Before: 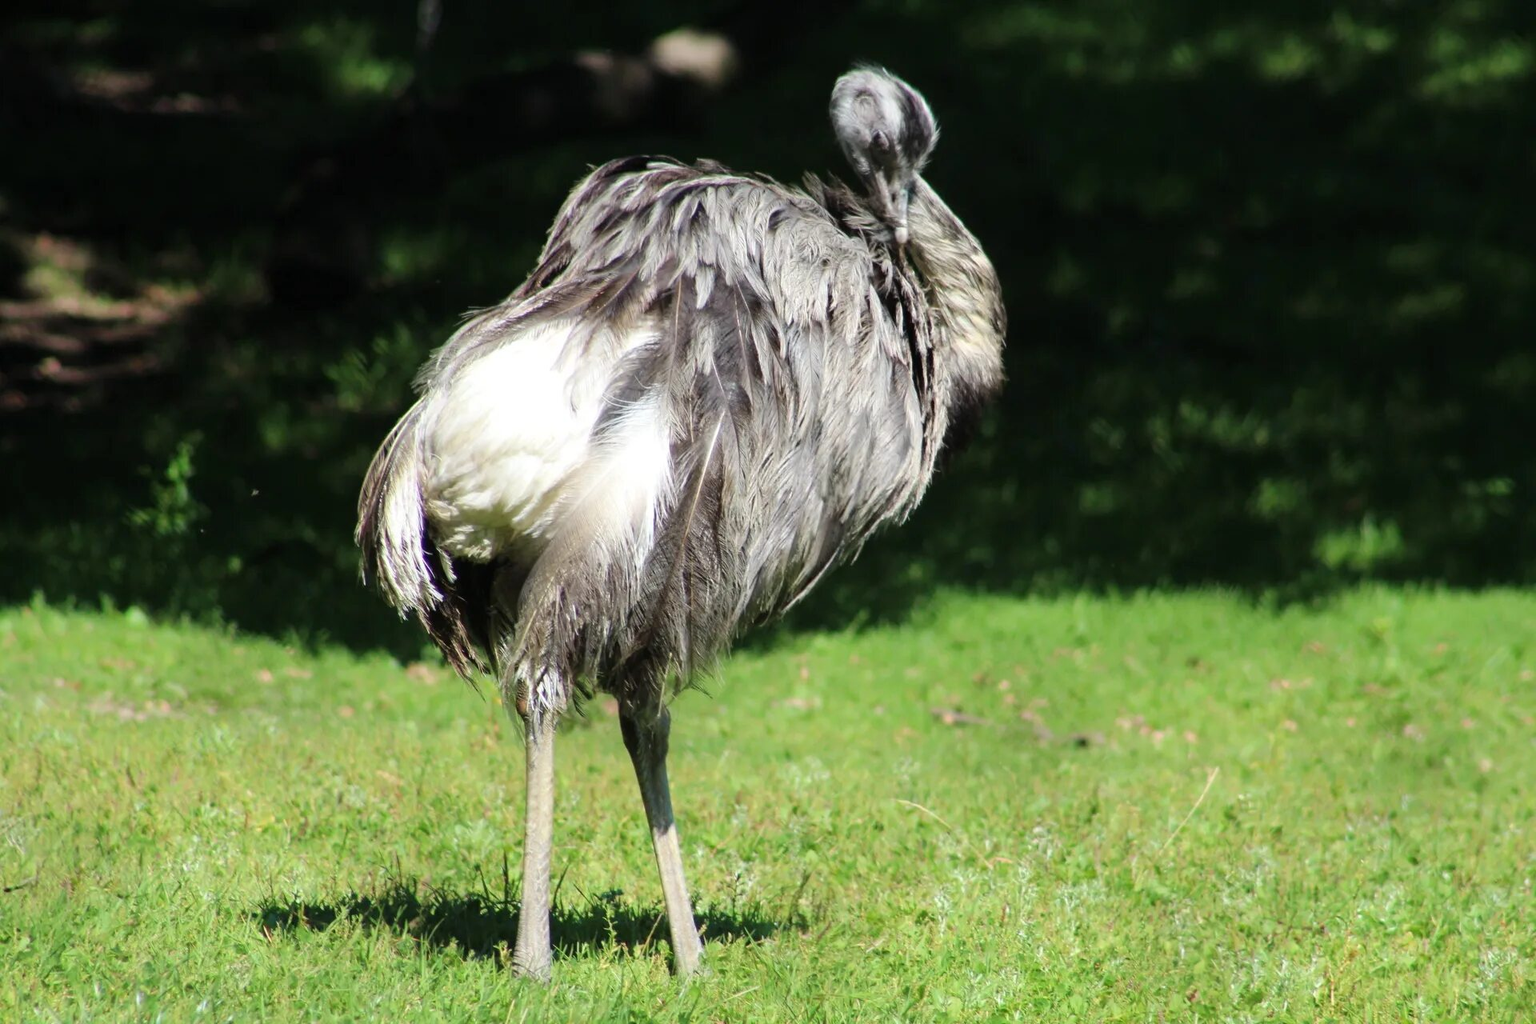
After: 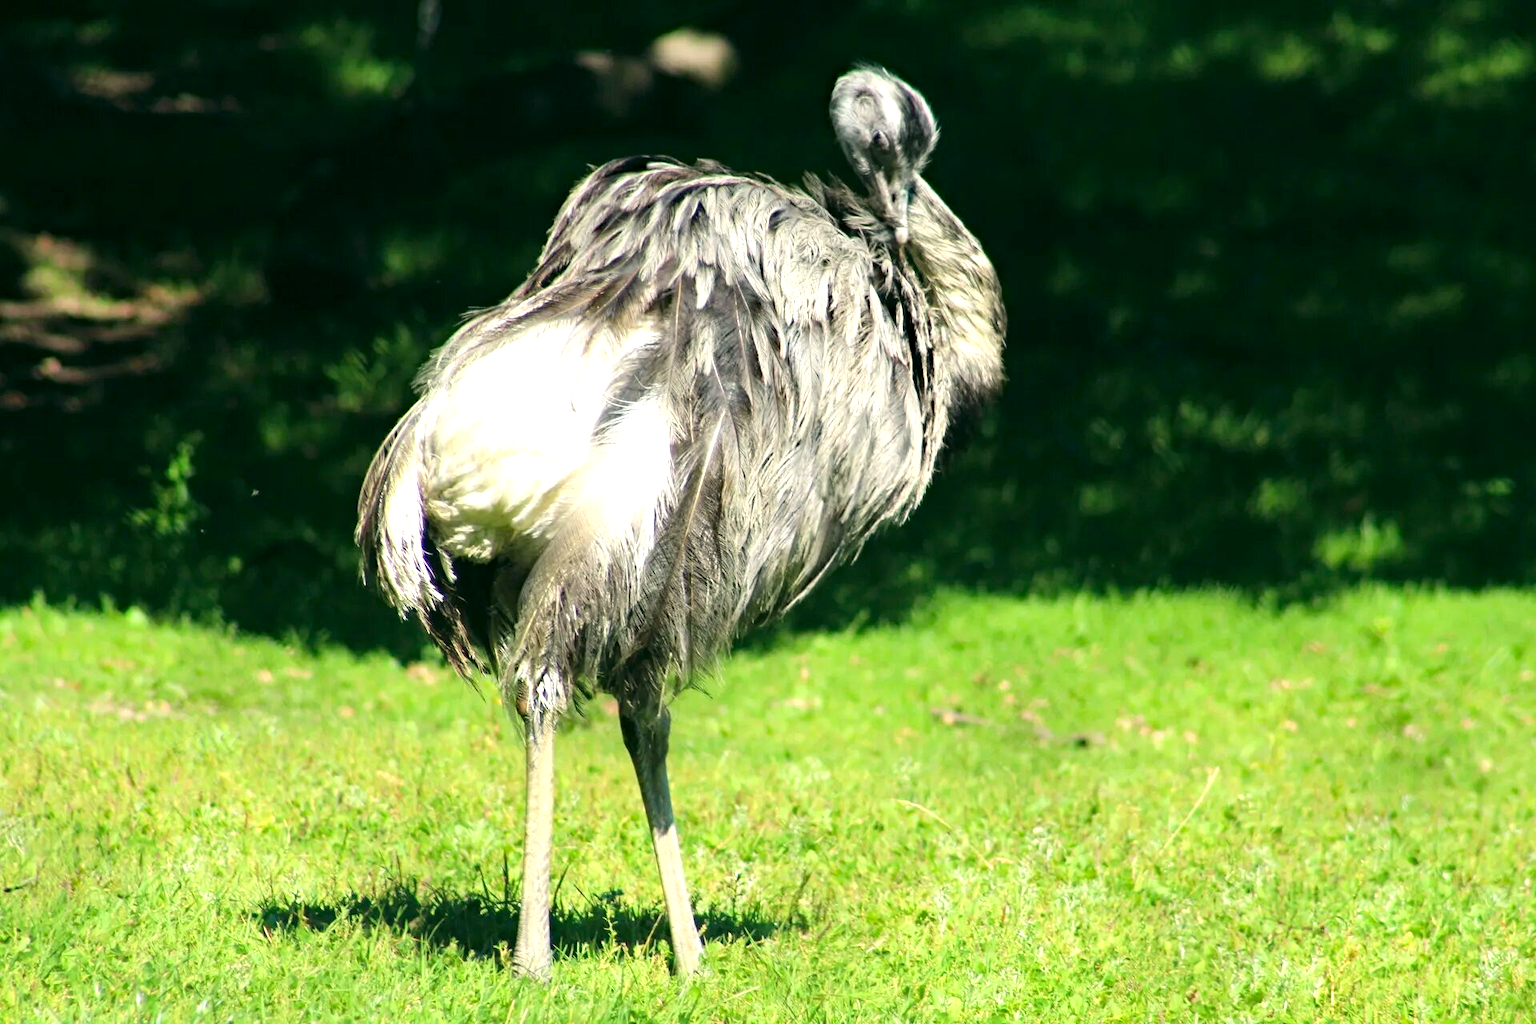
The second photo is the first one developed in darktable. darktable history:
exposure: black level correction 0, exposure 0.693 EV, compensate highlight preservation false
haze removal: compatibility mode true, adaptive false
color correction: highlights a* -0.39, highlights b* 9.15, shadows a* -9.5, shadows b* 0.935
